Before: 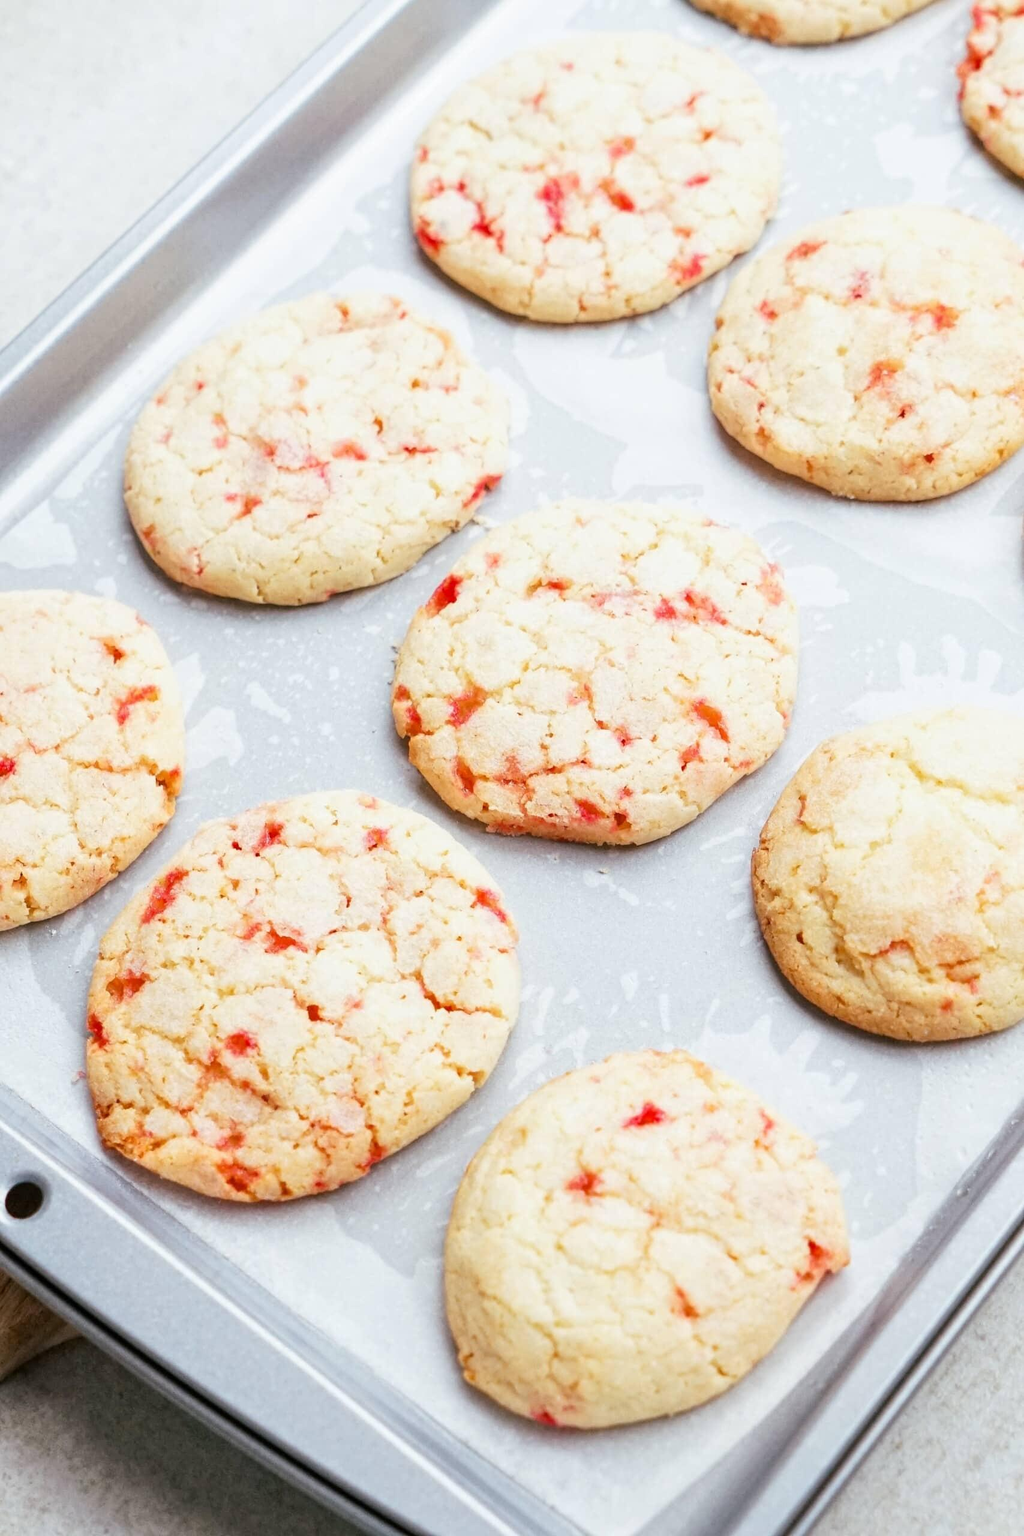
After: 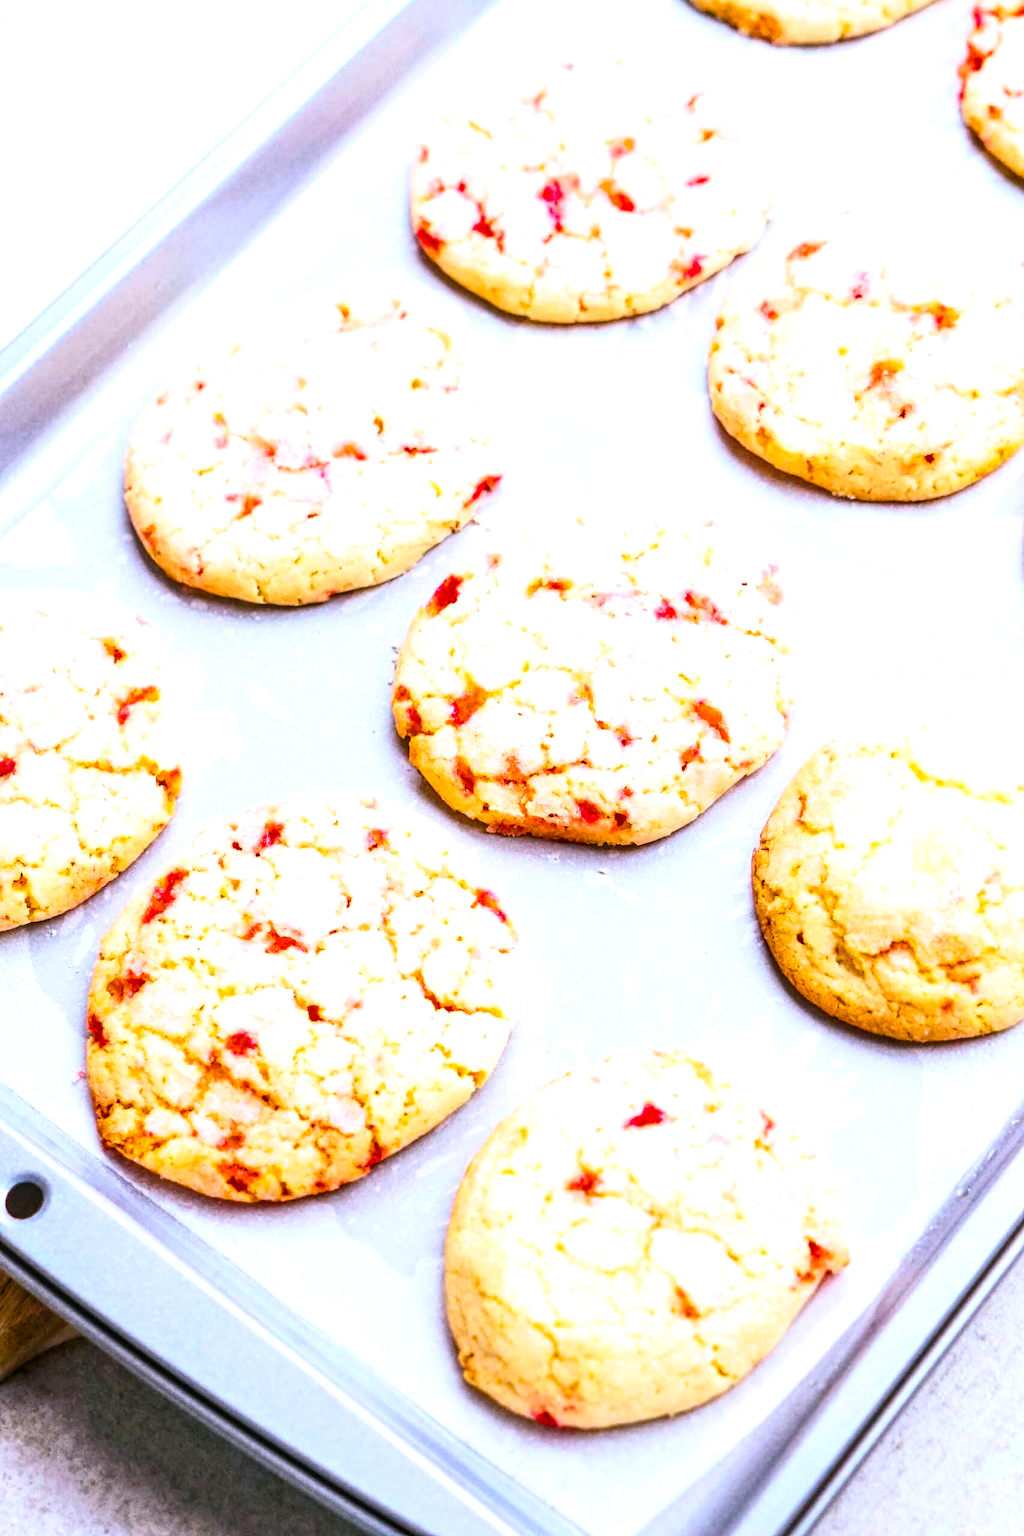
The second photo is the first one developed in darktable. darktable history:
color balance rgb: linear chroma grading › global chroma 9%, perceptual saturation grading › global saturation 36%, perceptual saturation grading › shadows 35%, perceptual brilliance grading › global brilliance 15%, perceptual brilliance grading › shadows -35%, global vibrance 15%
contrast brightness saturation: contrast 0.2, brightness 0.15, saturation 0.14
local contrast: detail 130%
white balance: red 1.004, blue 1.096
